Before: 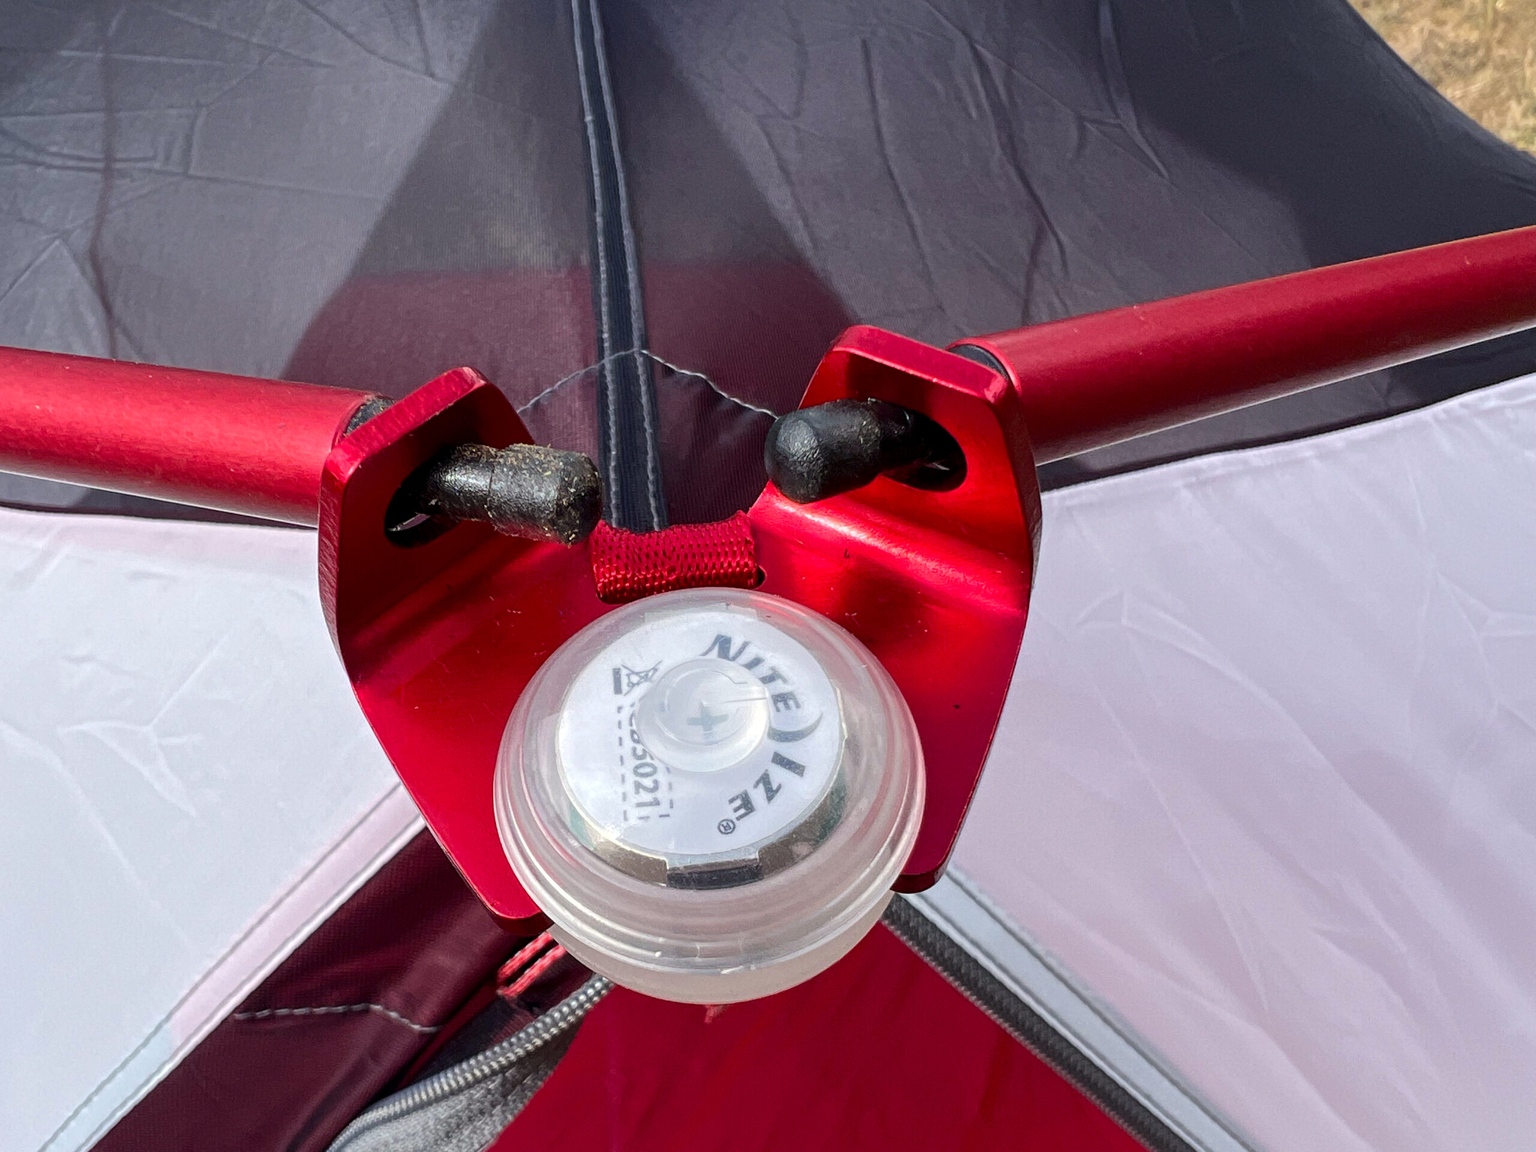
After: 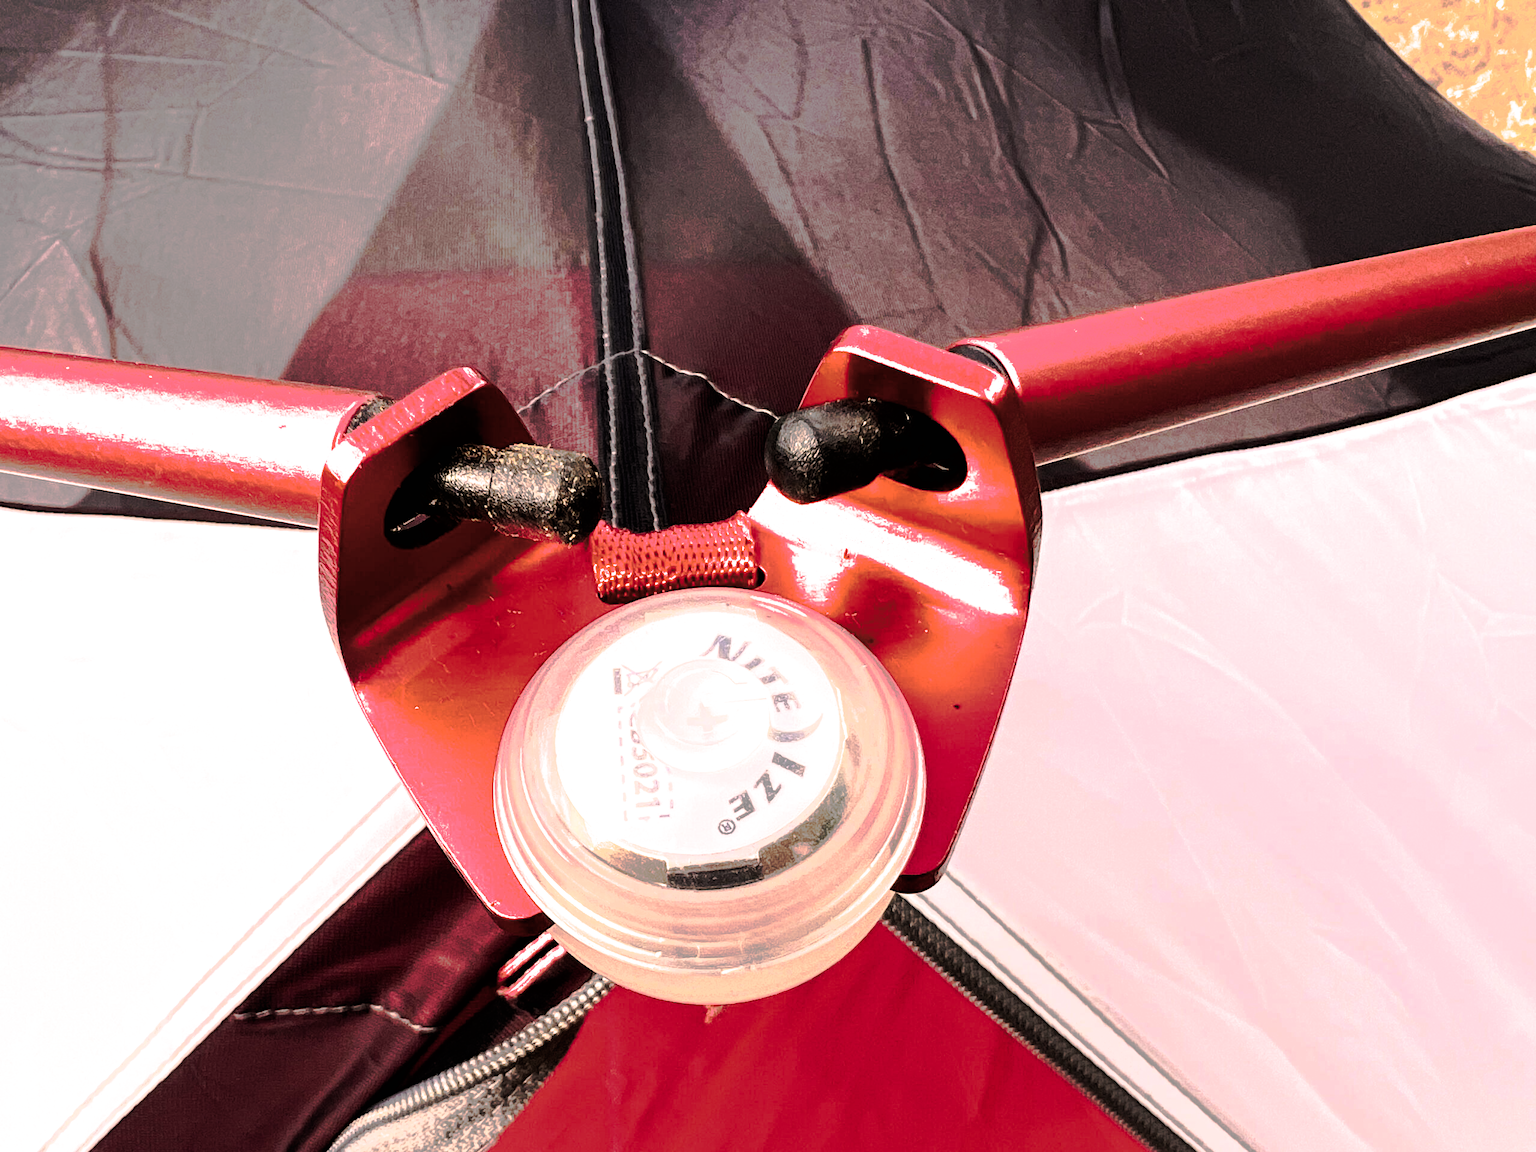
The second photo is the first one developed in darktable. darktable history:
filmic rgb: black relative exposure -8.2 EV, white relative exposure 2.2 EV, threshold 3 EV, hardness 7.11, latitude 85.74%, contrast 1.696, highlights saturation mix -4%, shadows ↔ highlights balance -2.69%, color science v5 (2021), contrast in shadows safe, contrast in highlights safe, enable highlight reconstruction true
tone curve: curves: ch0 [(0, 0) (0.003, 0.005) (0.011, 0.012) (0.025, 0.026) (0.044, 0.046) (0.069, 0.071) (0.1, 0.098) (0.136, 0.135) (0.177, 0.178) (0.224, 0.217) (0.277, 0.274) (0.335, 0.335) (0.399, 0.442) (0.468, 0.543) (0.543, 0.6) (0.623, 0.628) (0.709, 0.679) (0.801, 0.782) (0.898, 0.904) (1, 1)], preserve colors none
exposure: exposure 0.236 EV, compensate highlight preservation false
color balance rgb: shadows lift › luminance -5%, shadows lift › chroma 1.1%, shadows lift › hue 219°, power › luminance 10%, power › chroma 2.83%, power › hue 60°, highlights gain › chroma 4.52%, highlights gain › hue 33.33°, saturation formula JzAzBz (2021)
